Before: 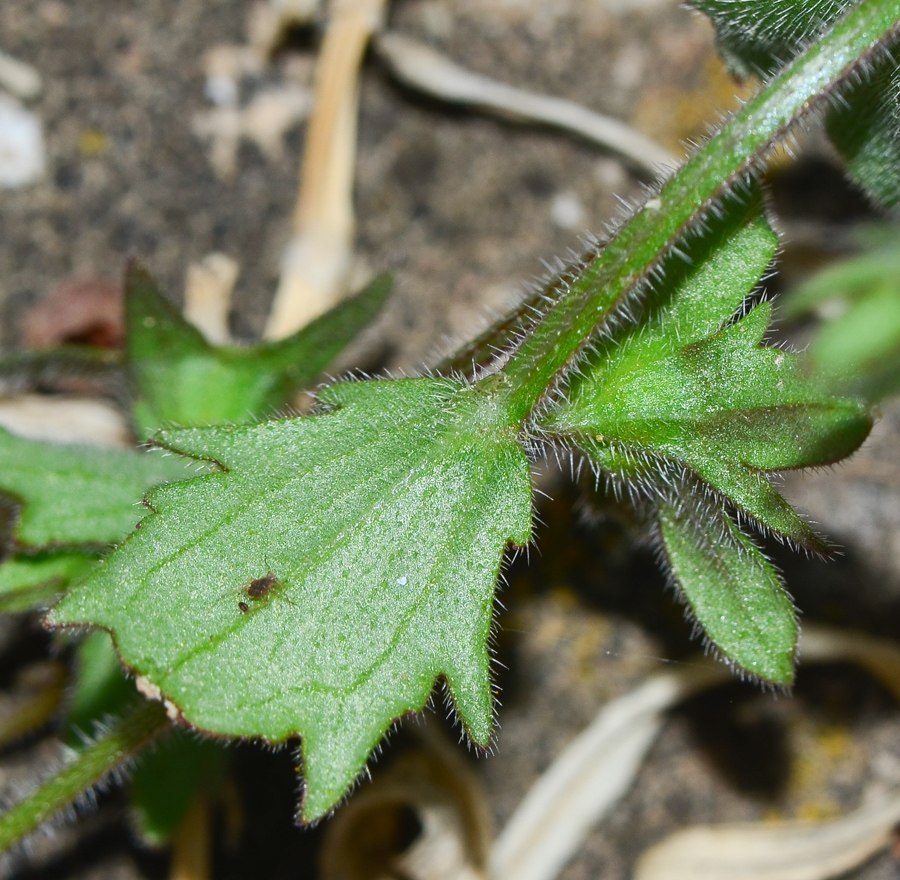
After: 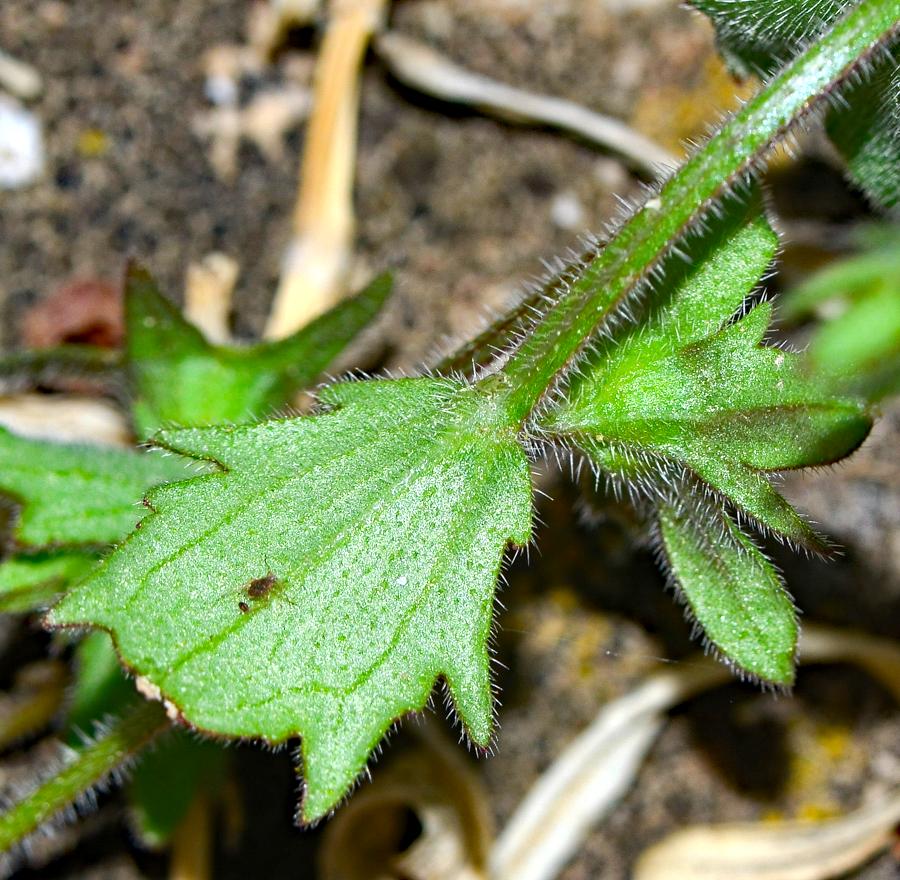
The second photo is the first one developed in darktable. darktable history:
haze removal: strength 0.51, distance 0.427, compatibility mode true, adaptive false
exposure: black level correction 0.001, exposure 0.499 EV, compensate highlight preservation false
